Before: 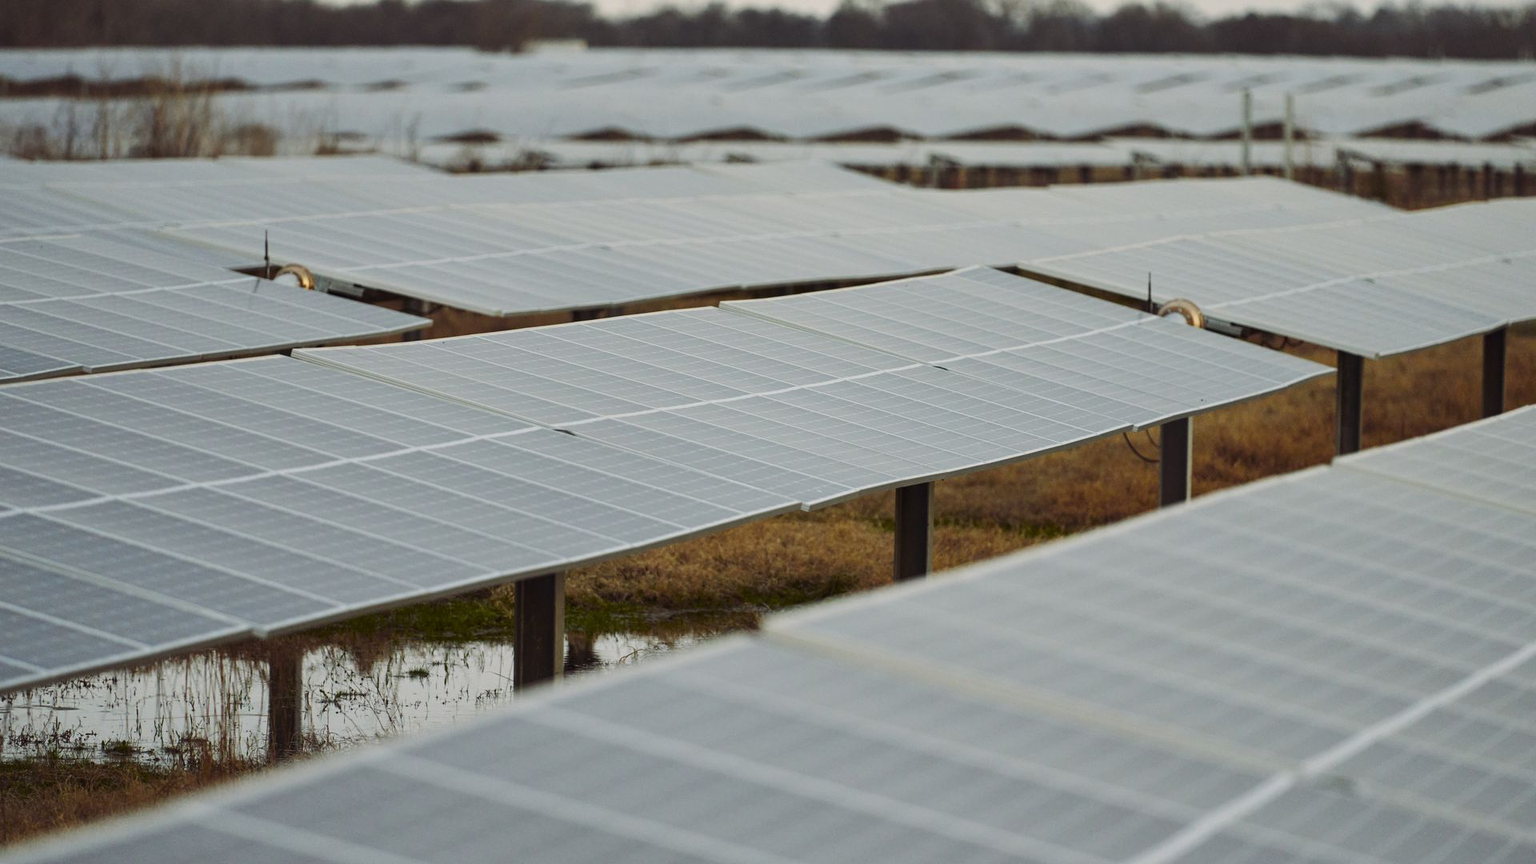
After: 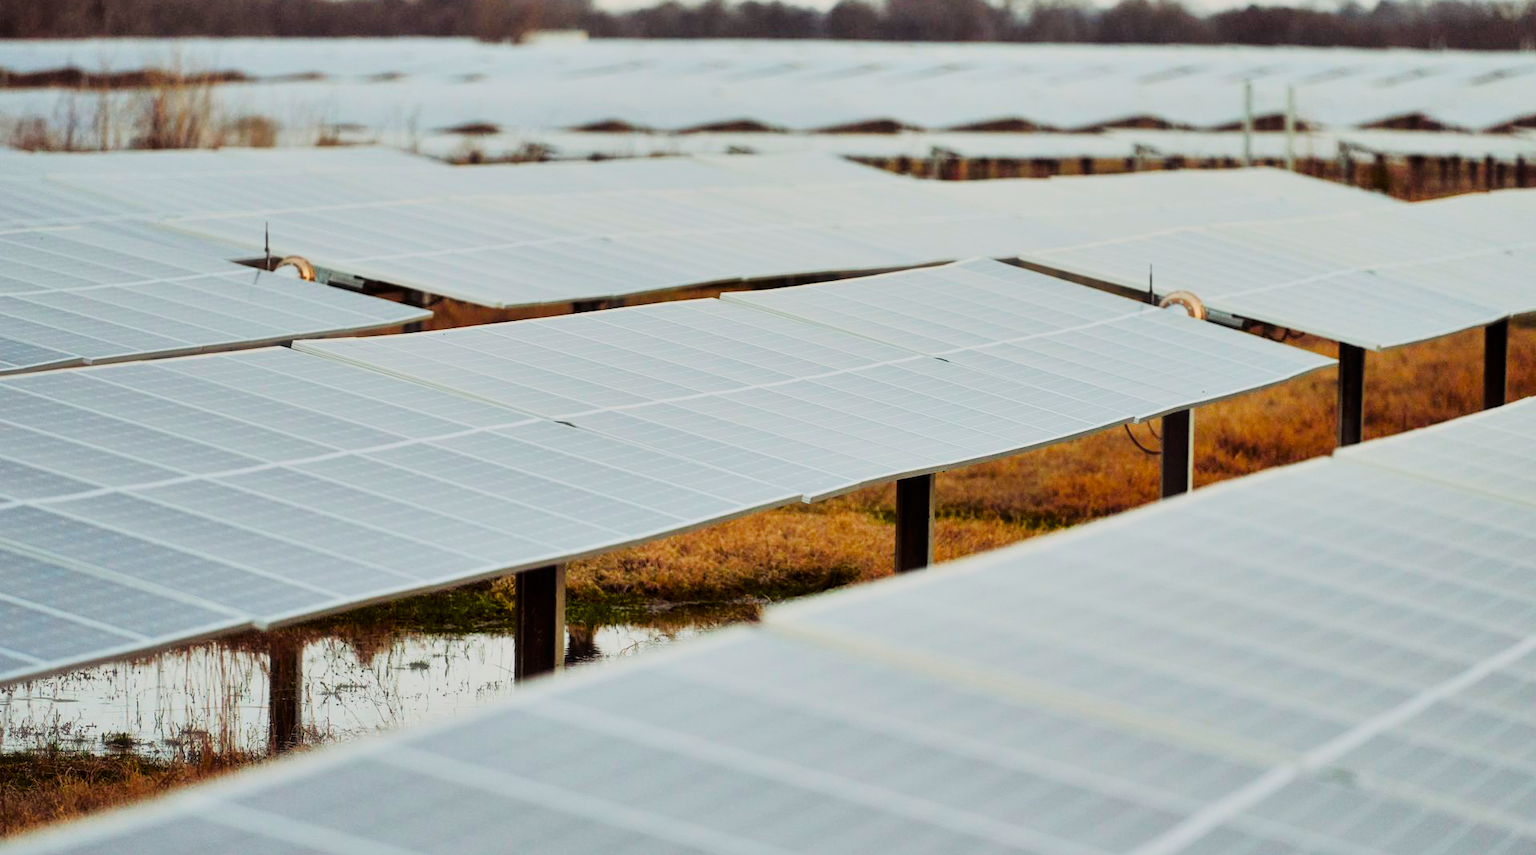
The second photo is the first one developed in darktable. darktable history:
shadows and highlights: shadows 48.23, highlights -41.26, soften with gaussian
crop: top 1.095%, right 0.076%
haze removal: strength -0.113, compatibility mode true, adaptive false
contrast brightness saturation: contrast 0.158, saturation 0.325
exposure: black level correction 0, exposure 1.101 EV, compensate highlight preservation false
tone curve: curves: ch0 [(0, 0) (0.058, 0.037) (0.214, 0.183) (0.304, 0.288) (0.561, 0.554) (0.687, 0.677) (0.768, 0.768) (0.858, 0.861) (0.987, 0.945)]; ch1 [(0, 0) (0.172, 0.123) (0.312, 0.296) (0.432, 0.448) (0.471, 0.469) (0.502, 0.5) (0.521, 0.505) (0.565, 0.569) (0.663, 0.663) (0.703, 0.721) (0.857, 0.917) (1, 1)]; ch2 [(0, 0) (0.411, 0.424) (0.485, 0.497) (0.502, 0.5) (0.517, 0.511) (0.556, 0.551) (0.626, 0.594) (0.709, 0.661) (1, 1)], color space Lab, linked channels, preserve colors none
filmic rgb: black relative exposure -6.15 EV, white relative exposure 6.97 EV, hardness 2.26
